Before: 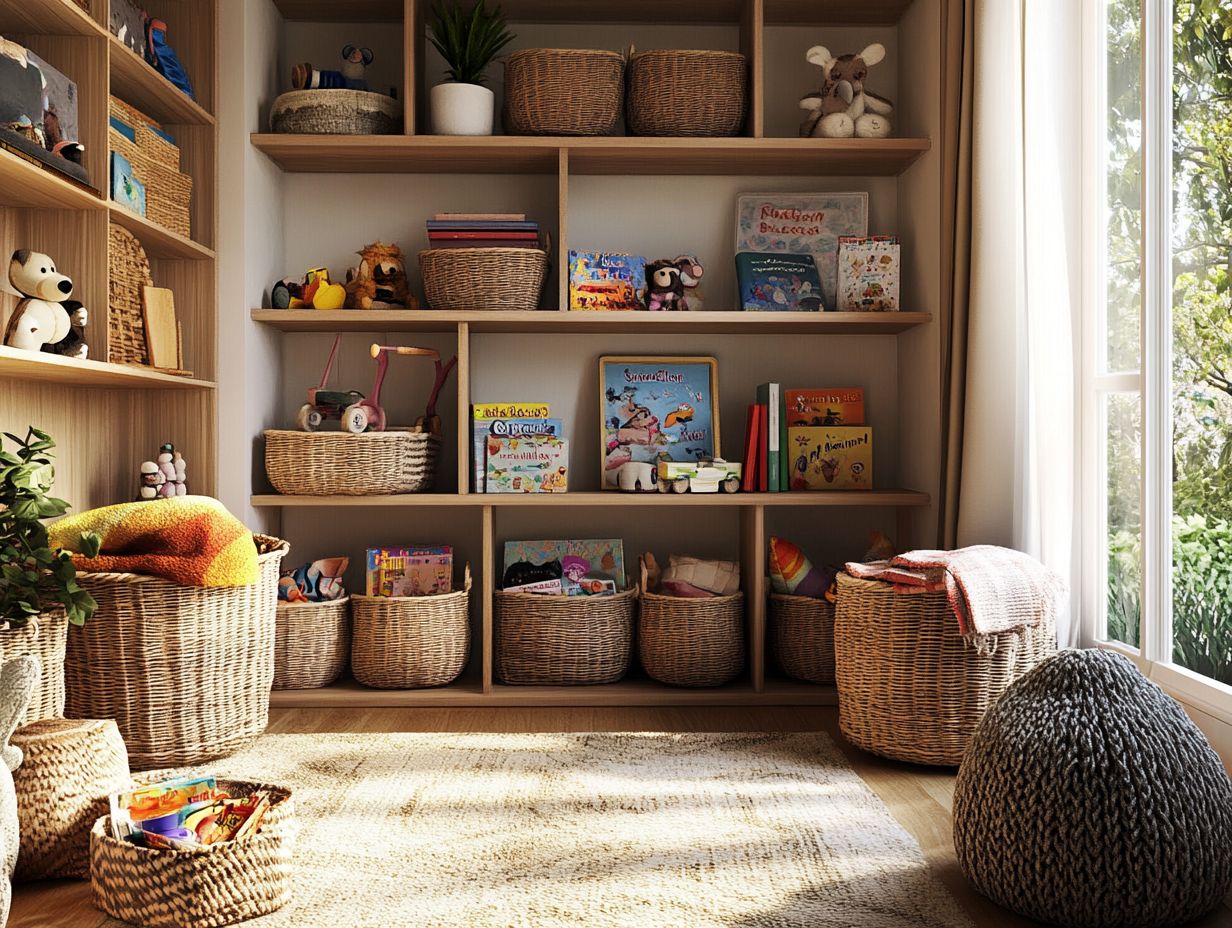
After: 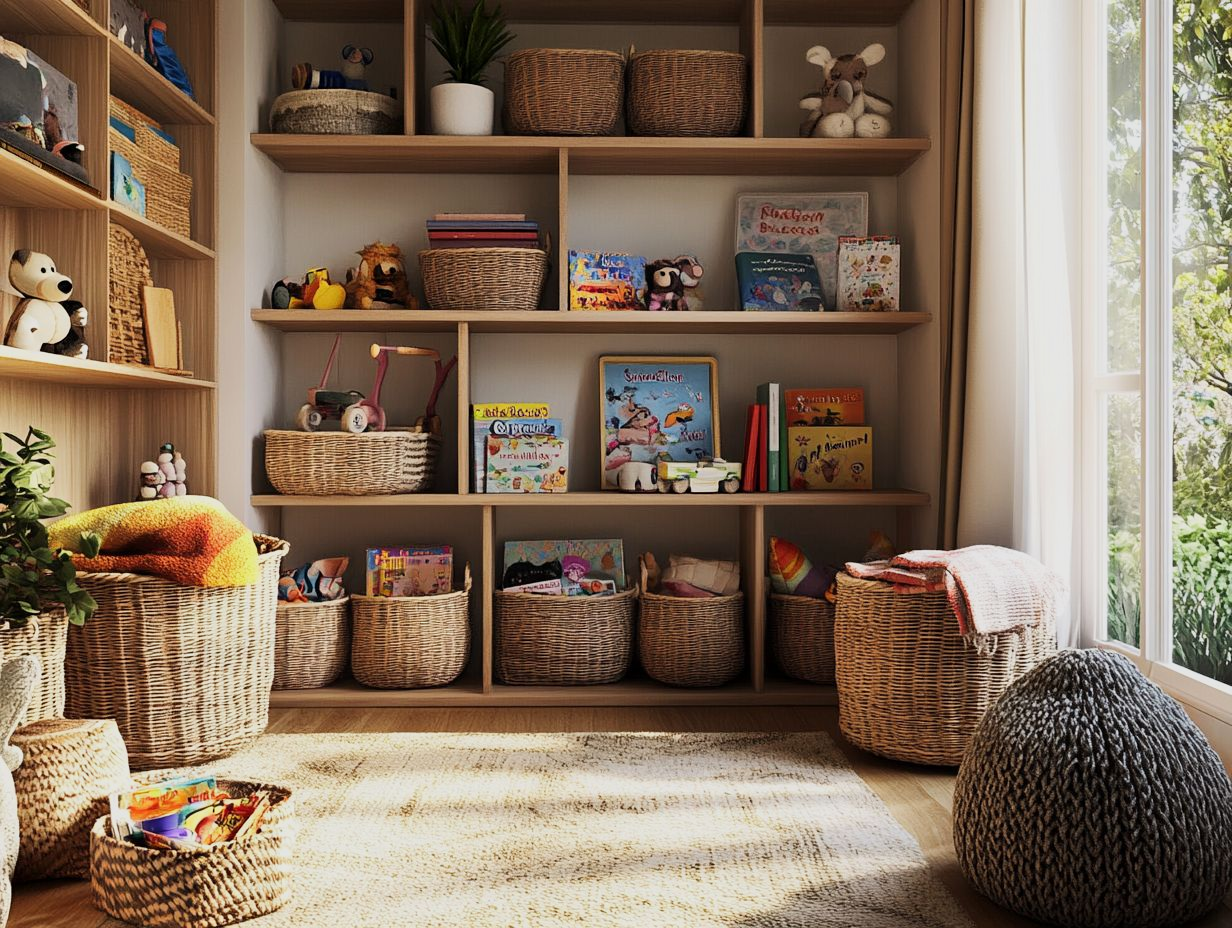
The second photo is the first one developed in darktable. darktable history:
tone equalizer: -8 EV -0.002 EV, -7 EV 0.005 EV, -6 EV -0.022 EV, -5 EV 0.017 EV, -4 EV -0.016 EV, -3 EV 0.032 EV, -2 EV -0.046 EV, -1 EV -0.271 EV, +0 EV -0.573 EV, edges refinement/feathering 500, mask exposure compensation -1.57 EV, preserve details no
